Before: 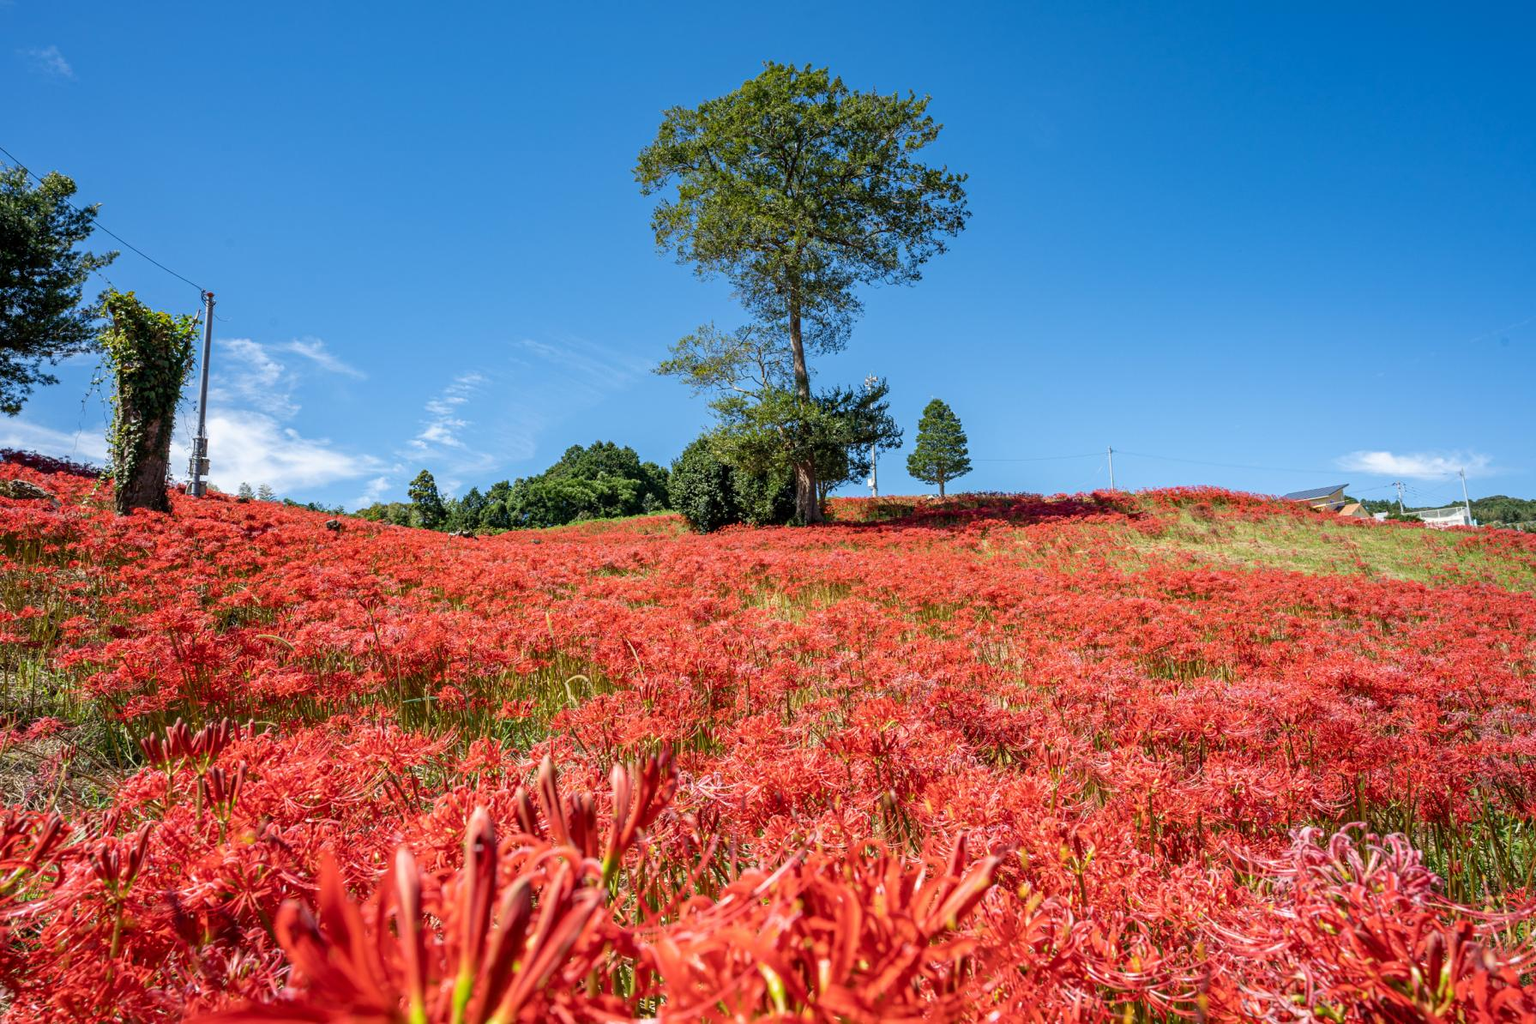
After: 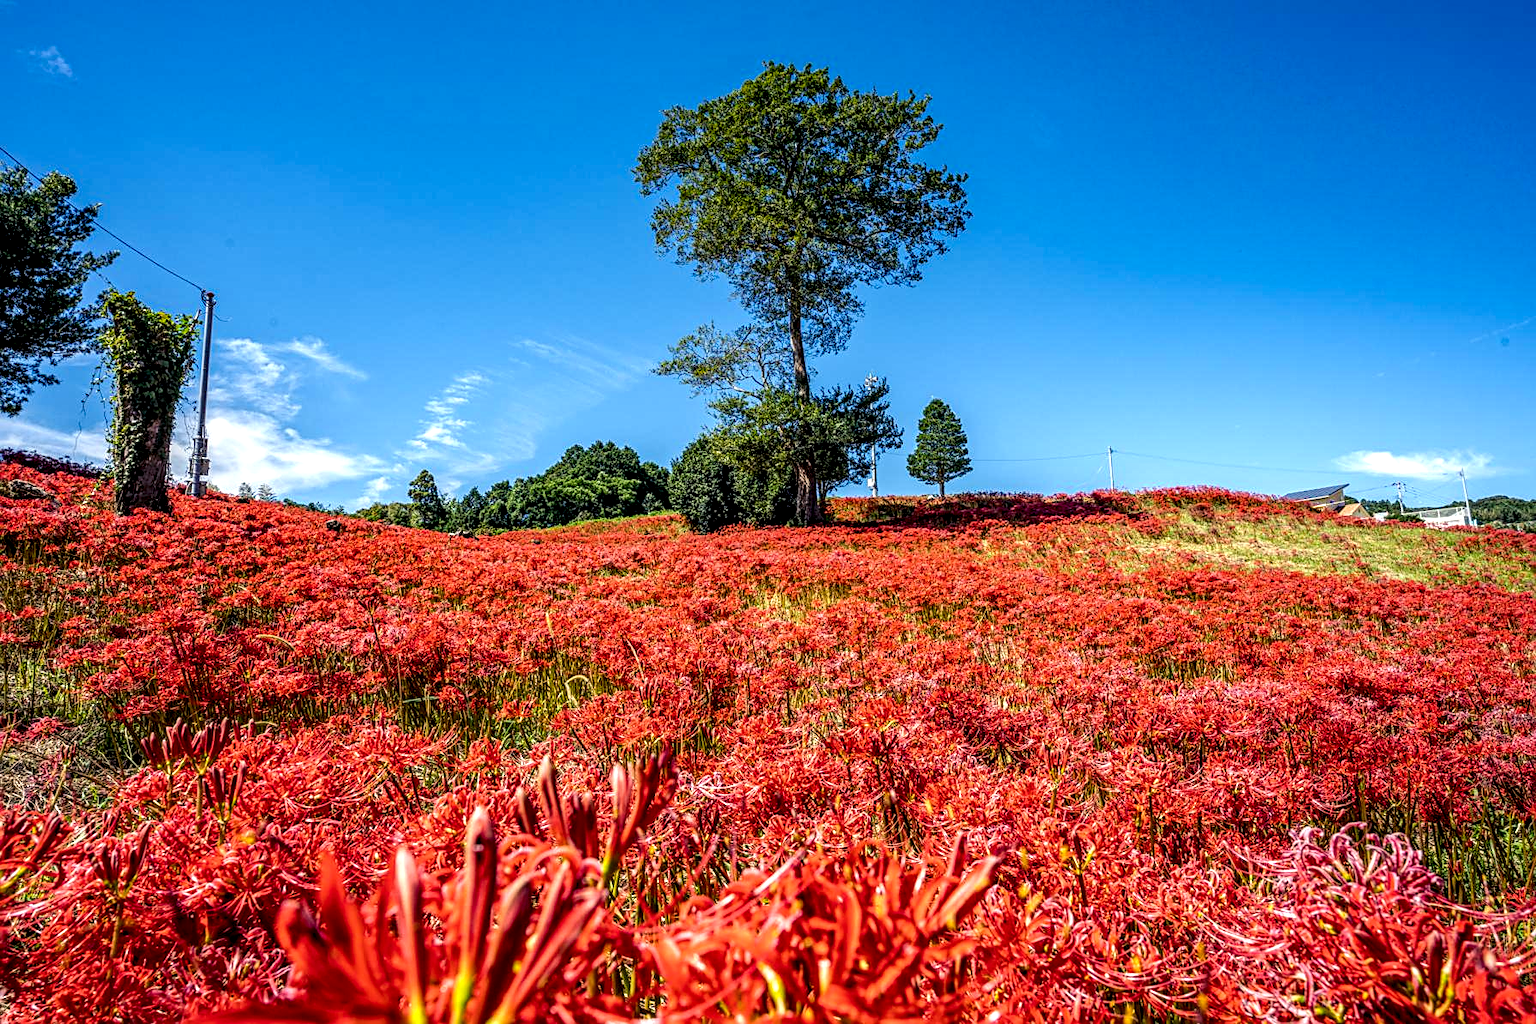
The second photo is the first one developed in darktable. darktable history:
sharpen: on, module defaults
local contrast: highlights 0%, shadows 6%, detail 181%
color balance rgb: shadows lift › luminance -22.041%, shadows lift › chroma 6.616%, shadows lift › hue 267.83°, perceptual saturation grading › global saturation 19.305%, global vibrance 14.731%
